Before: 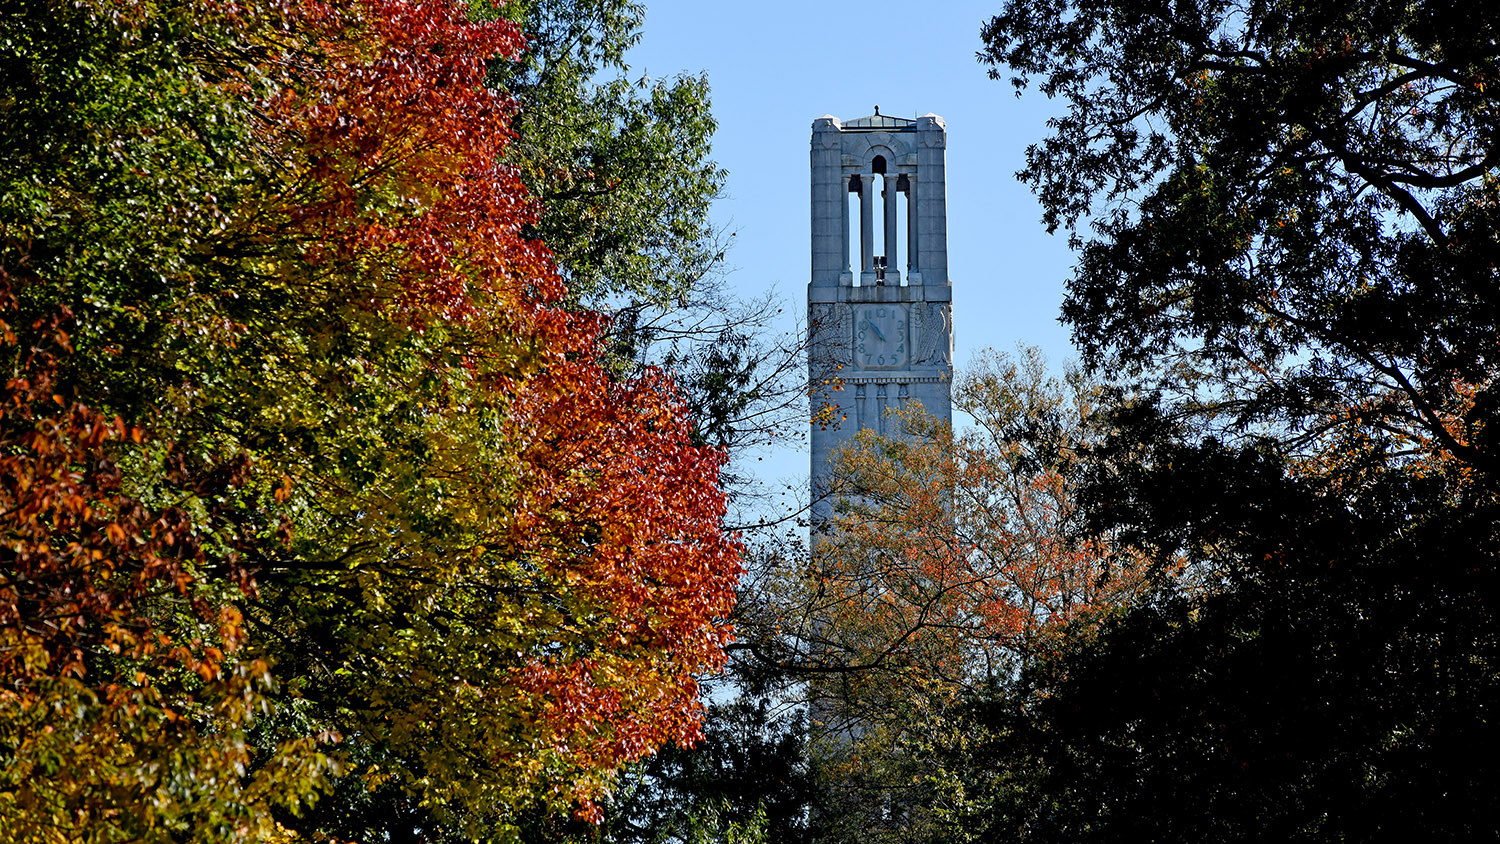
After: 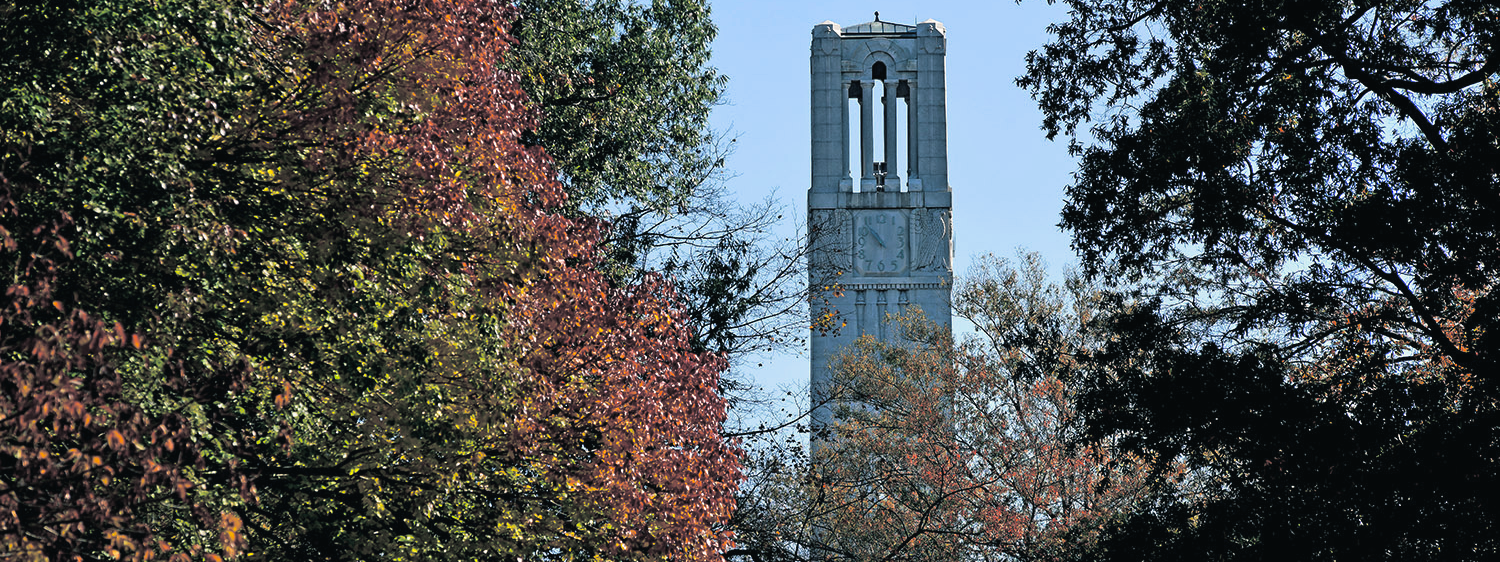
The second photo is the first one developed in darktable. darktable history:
split-toning: shadows › hue 205.2°, shadows › saturation 0.29, highlights › hue 50.4°, highlights › saturation 0.38, balance -49.9
color balance rgb: shadows lift › chroma 2%, shadows lift › hue 50°, power › hue 60°, highlights gain › chroma 1%, highlights gain › hue 60°, global offset › luminance 0.25%, global vibrance 30%
crop: top 11.166%, bottom 22.168%
